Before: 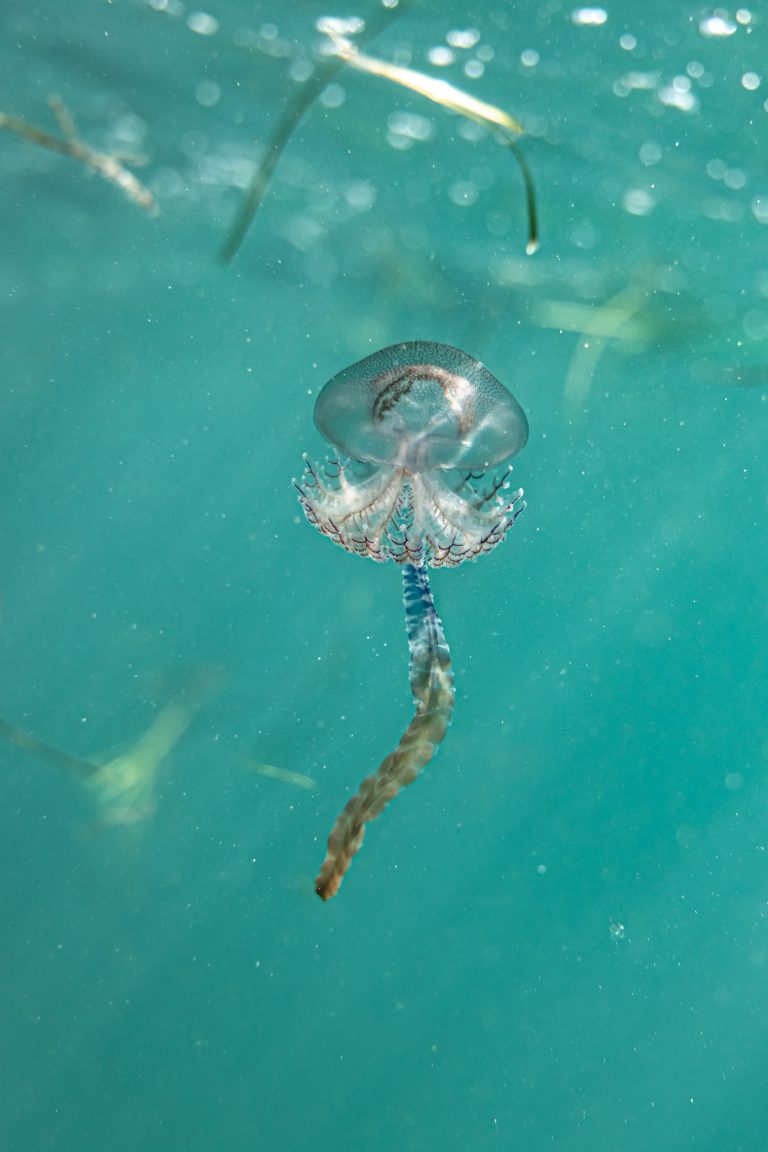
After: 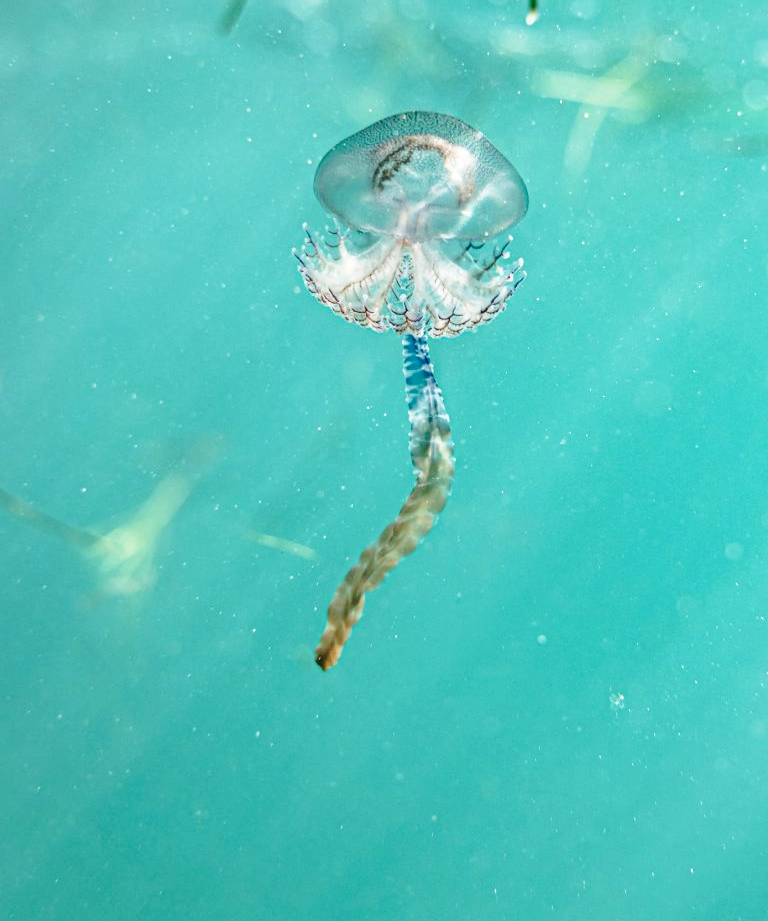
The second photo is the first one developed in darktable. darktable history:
crop and rotate: top 19.998%
base curve: curves: ch0 [(0, 0) (0.028, 0.03) (0.121, 0.232) (0.46, 0.748) (0.859, 0.968) (1, 1)], preserve colors none
